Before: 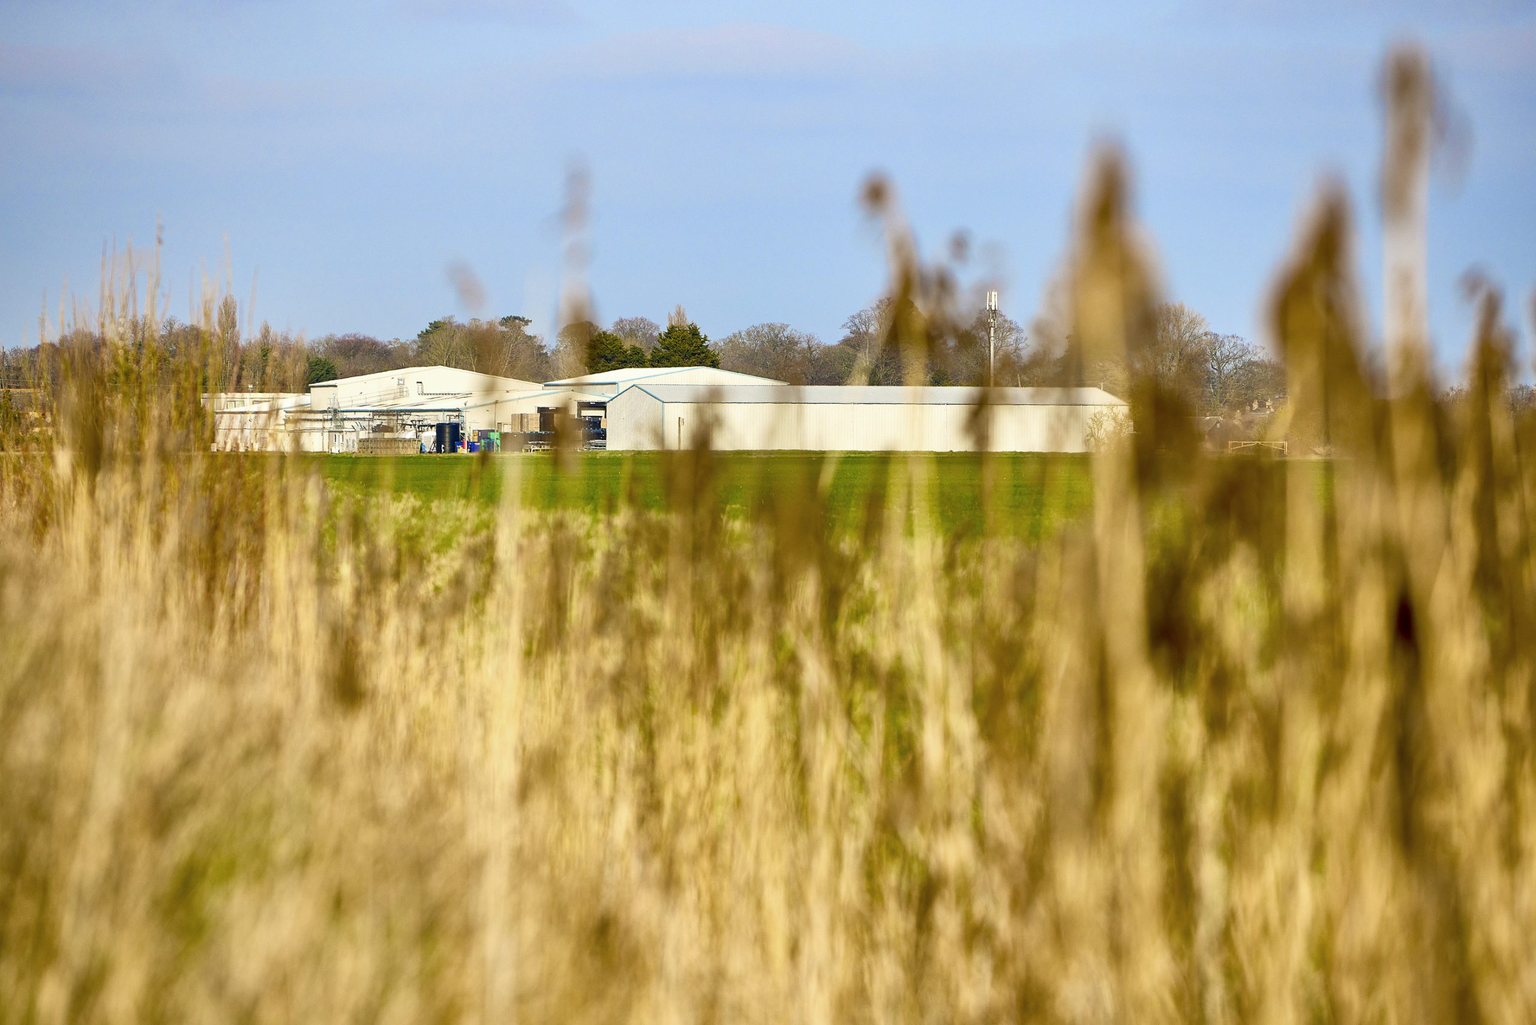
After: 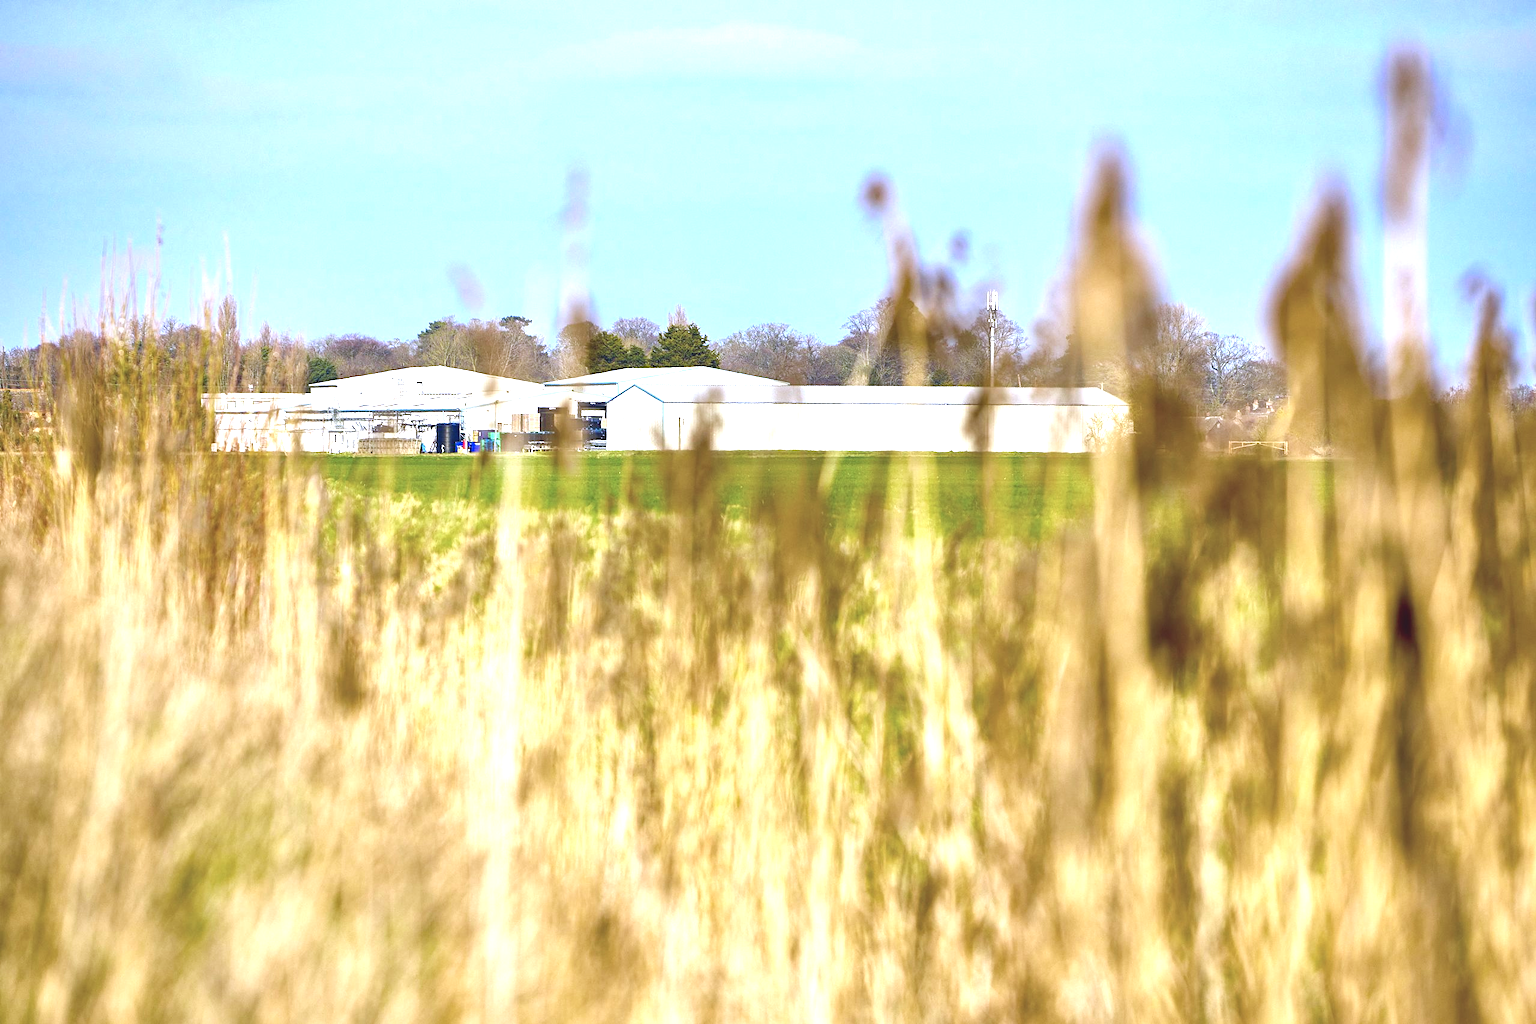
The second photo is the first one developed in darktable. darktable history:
exposure: black level correction -0.005, exposure 1.005 EV, compensate highlight preservation false
tone equalizer: edges refinement/feathering 500, mask exposure compensation -1.57 EV, preserve details no
haze removal: compatibility mode true, adaptive false
color calibration: illuminant as shot in camera, x 0.379, y 0.396, temperature 4128.14 K
